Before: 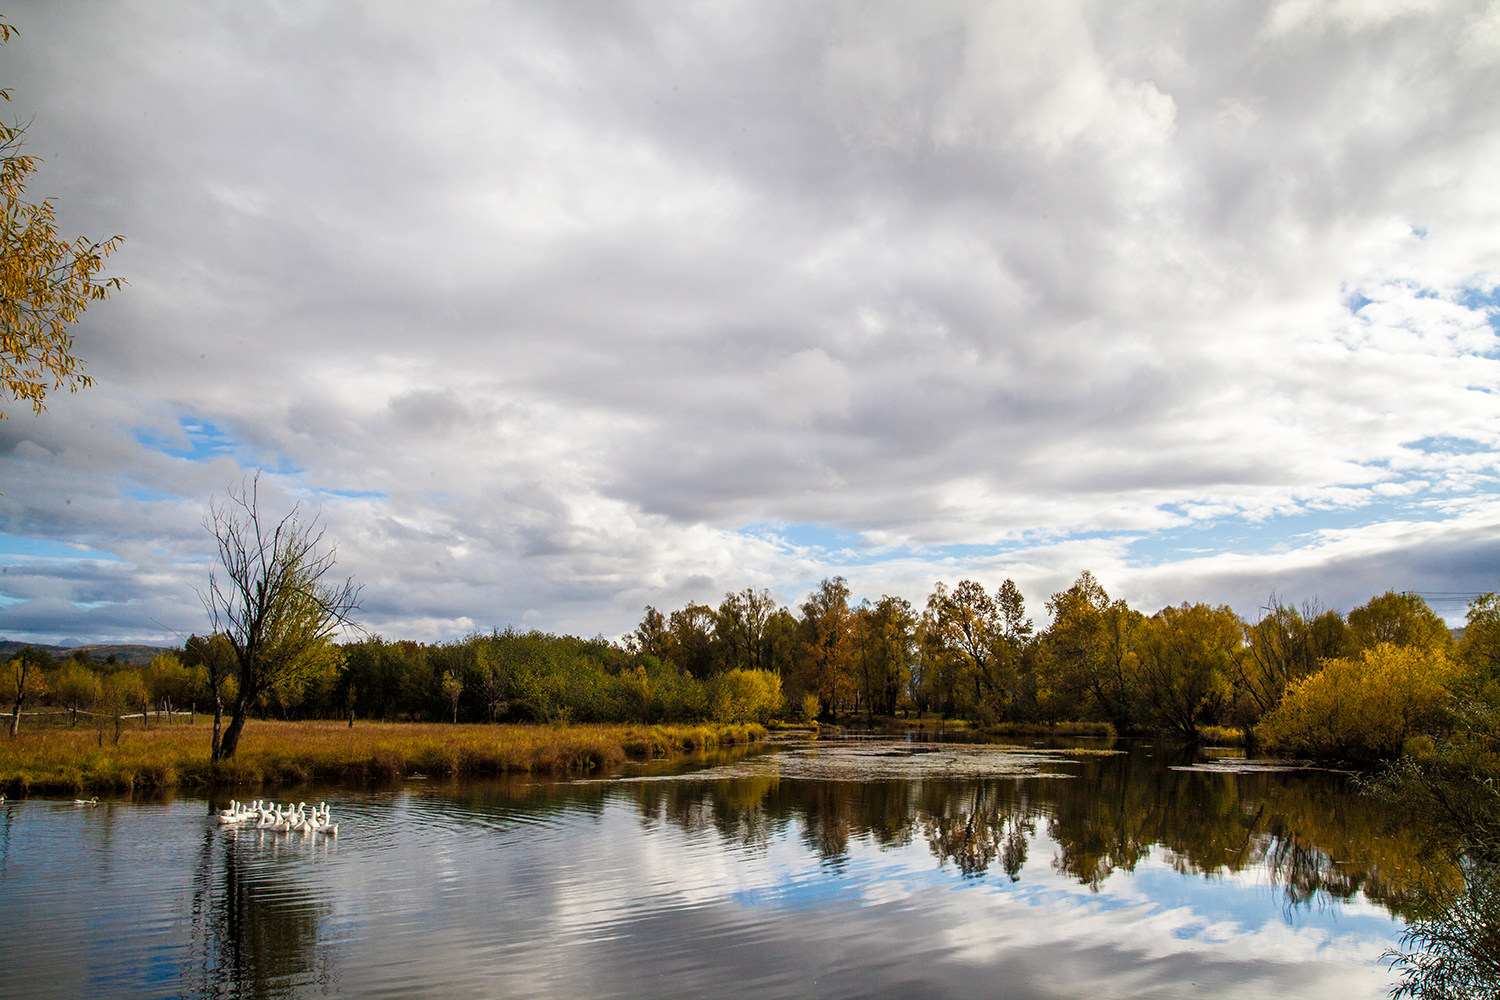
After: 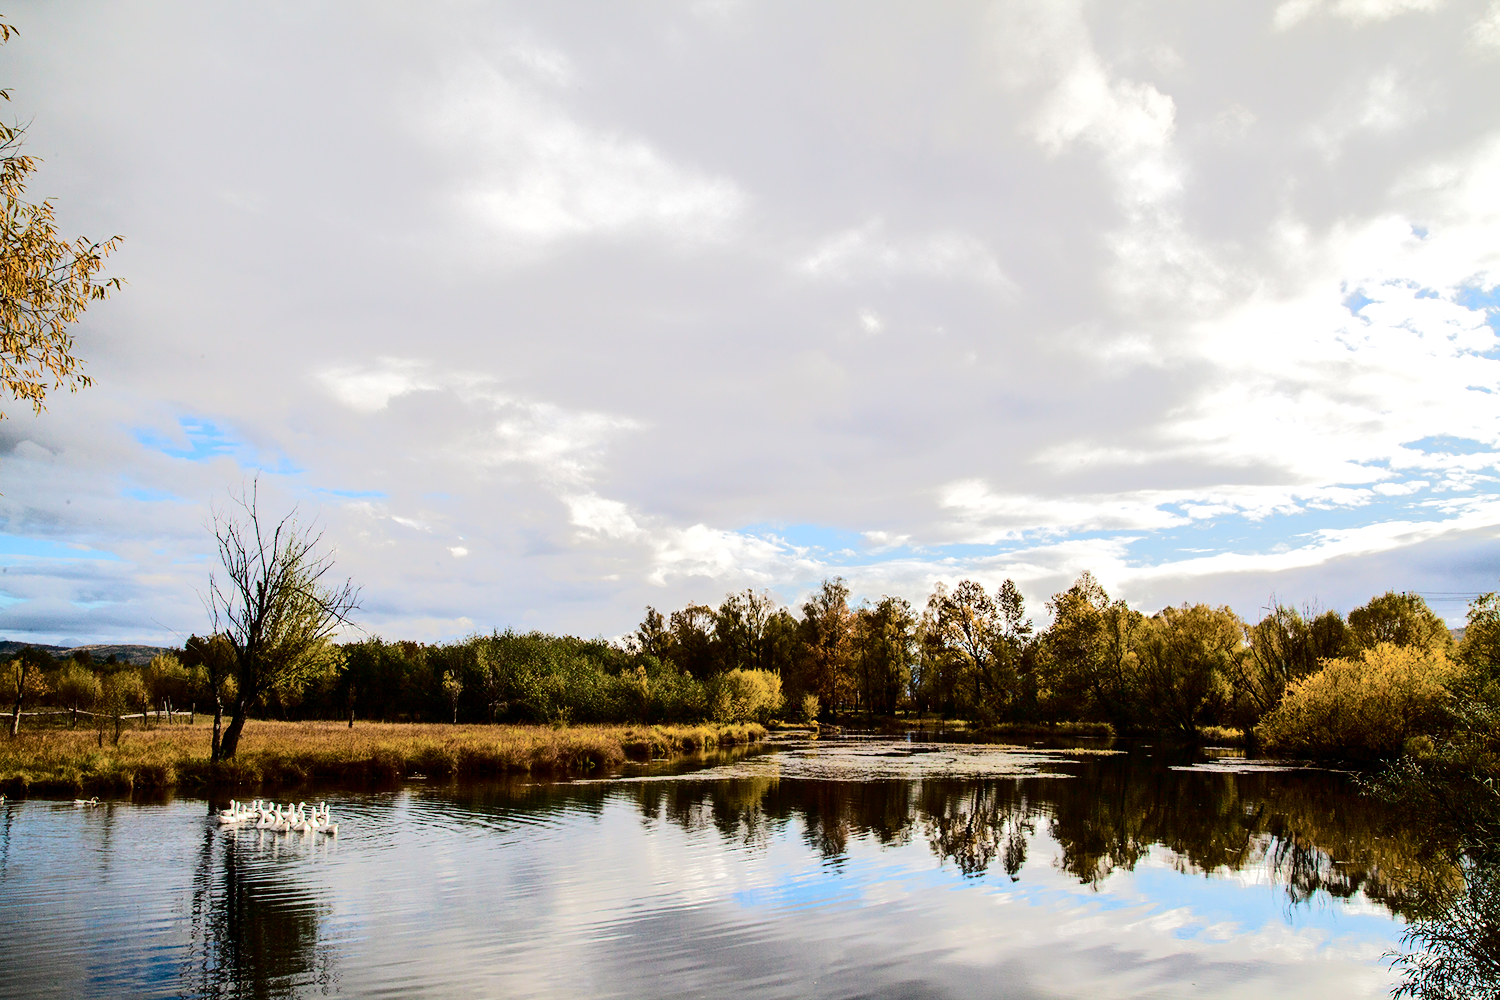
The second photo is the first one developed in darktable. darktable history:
tone curve: curves: ch0 [(0, 0) (0.003, 0.001) (0.011, 0.005) (0.025, 0.009) (0.044, 0.014) (0.069, 0.019) (0.1, 0.028) (0.136, 0.039) (0.177, 0.073) (0.224, 0.134) (0.277, 0.218) (0.335, 0.343) (0.399, 0.488) (0.468, 0.608) (0.543, 0.699) (0.623, 0.773) (0.709, 0.819) (0.801, 0.852) (0.898, 0.874) (1, 1)], color space Lab, independent channels, preserve colors none
exposure: exposure 0.207 EV, compensate exposure bias true, compensate highlight preservation false
